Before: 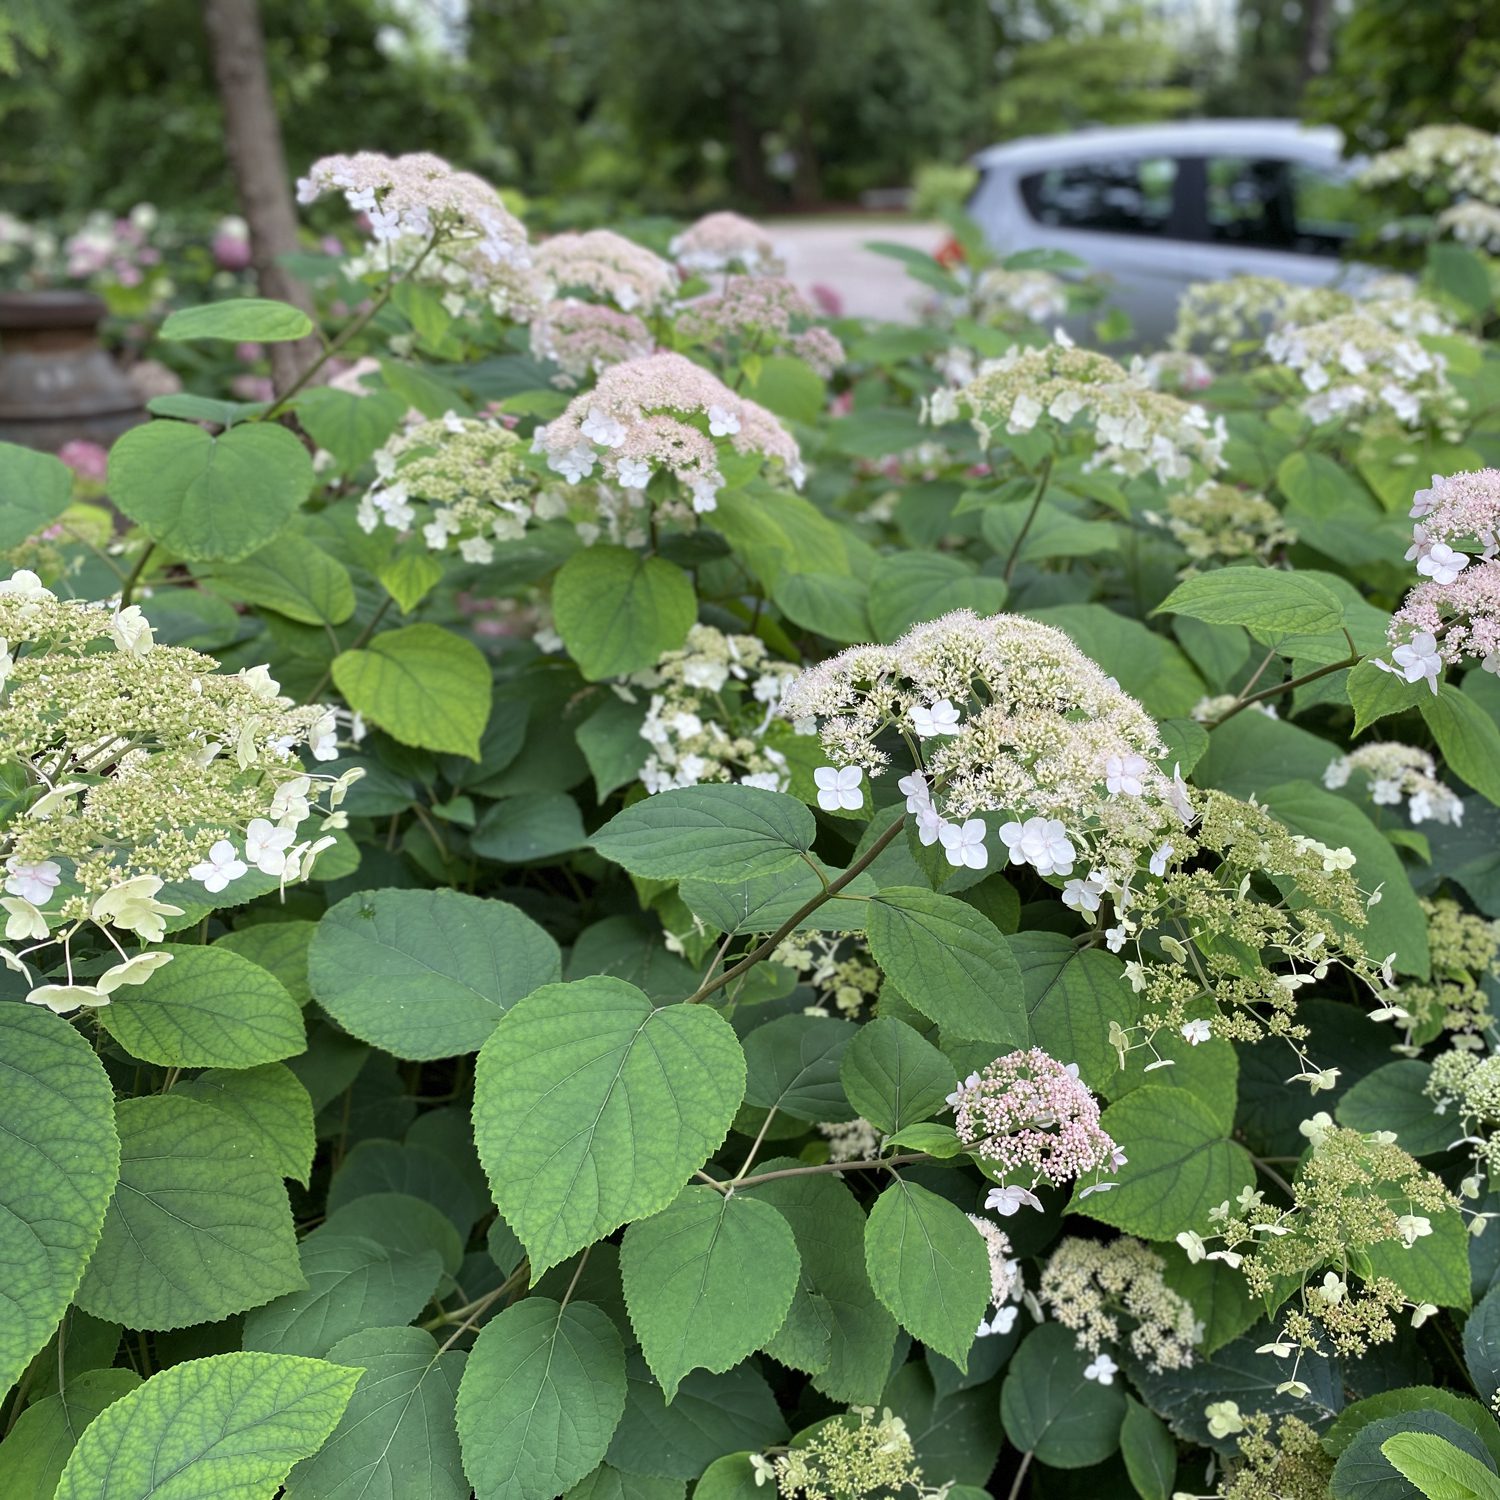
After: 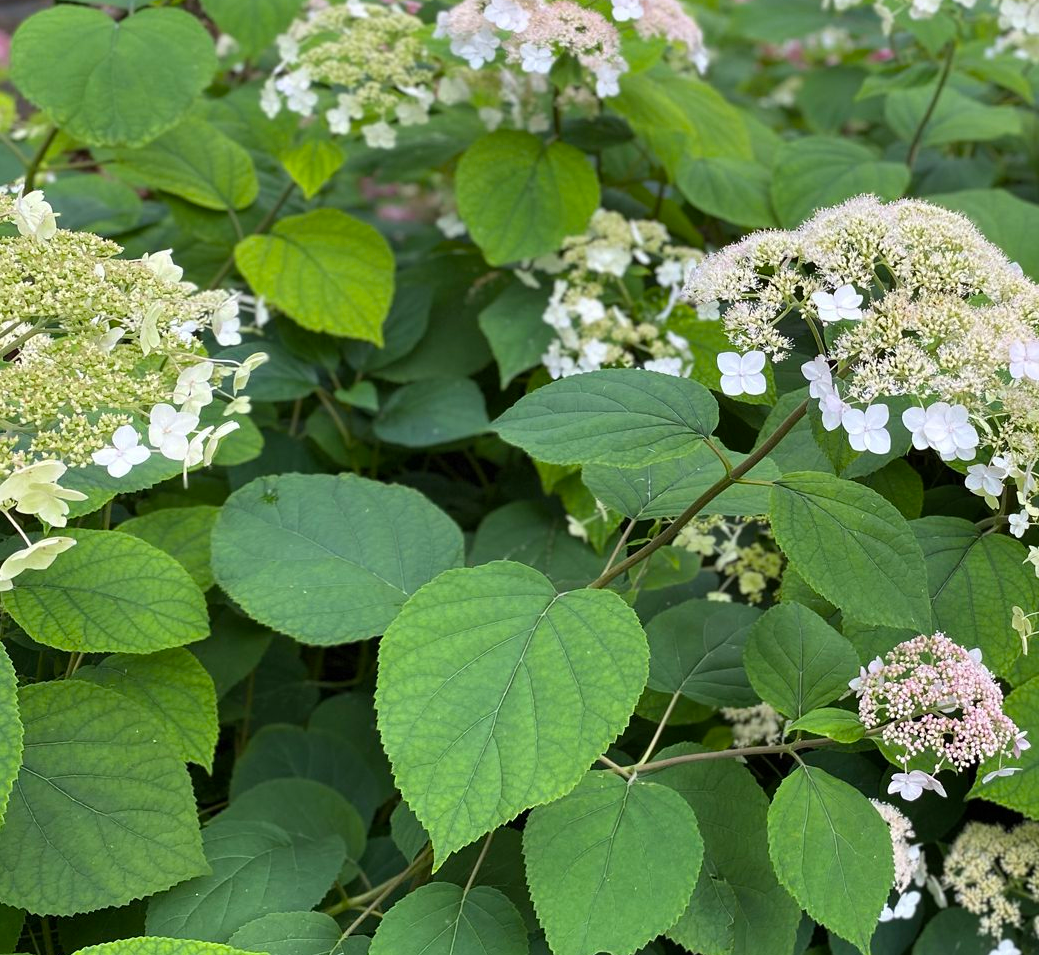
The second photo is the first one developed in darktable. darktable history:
color balance rgb: perceptual saturation grading › global saturation 20%, global vibrance 20%
crop: left 6.488%, top 27.668%, right 24.183%, bottom 8.656%
